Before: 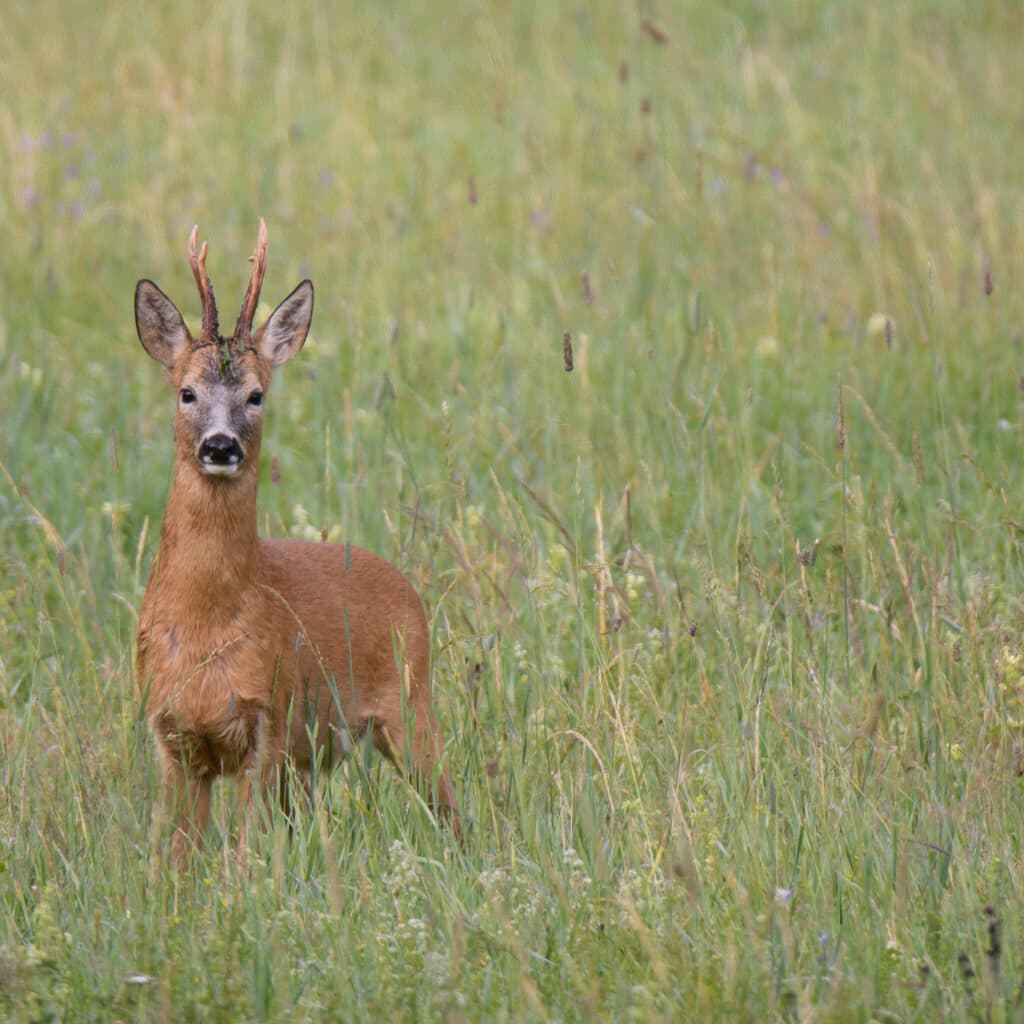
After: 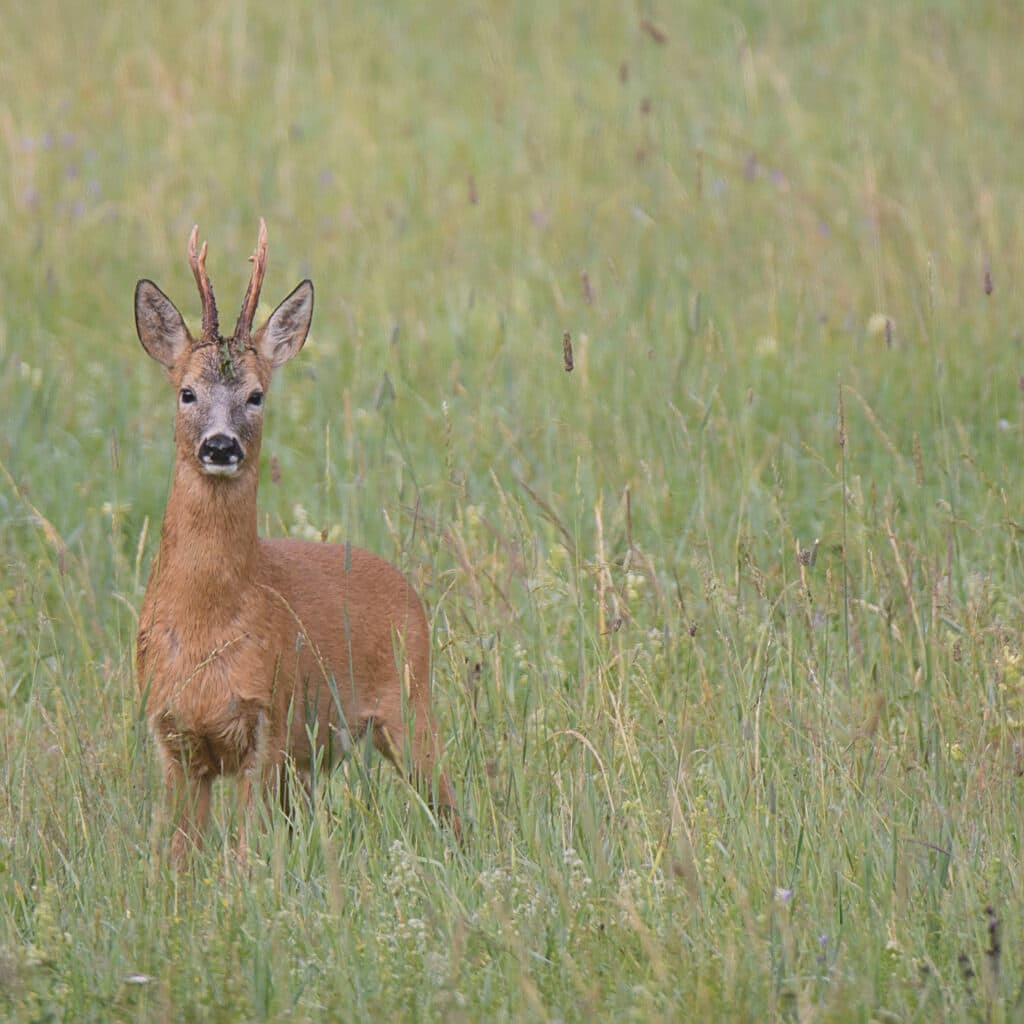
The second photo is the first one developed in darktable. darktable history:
sharpen: on, module defaults
contrast brightness saturation: contrast -0.158, brightness 0.05, saturation -0.123
